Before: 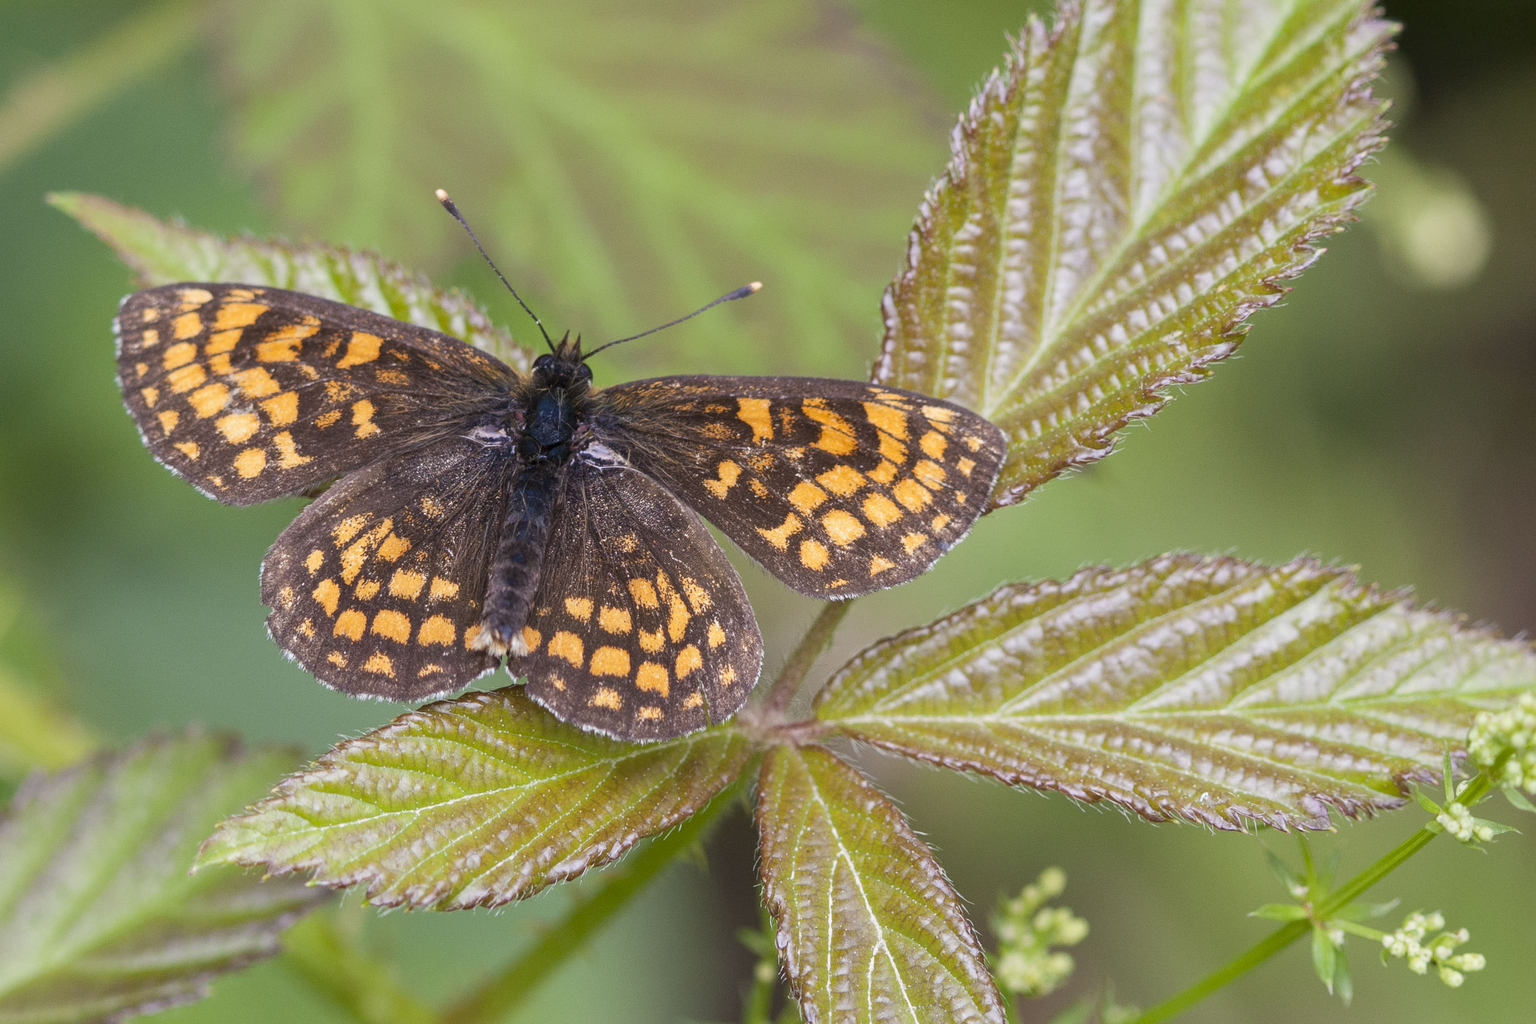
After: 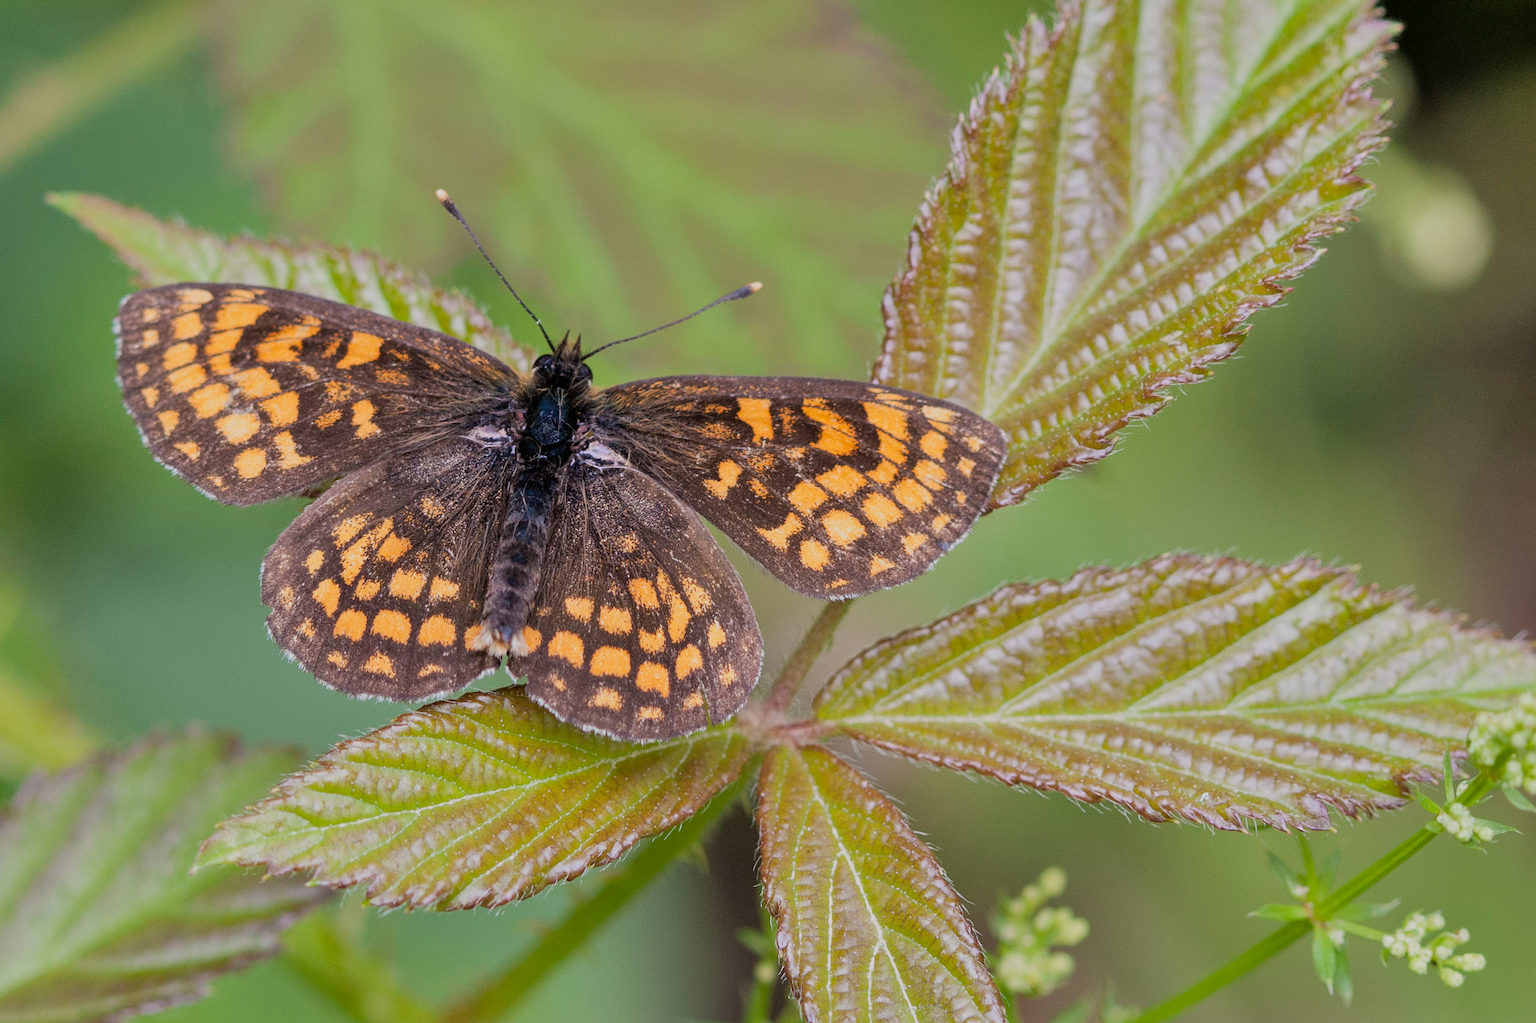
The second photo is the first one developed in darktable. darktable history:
filmic rgb: middle gray luminance 18.42%, black relative exposure -9 EV, white relative exposure 3.75 EV, threshold 6 EV, target black luminance 0%, hardness 4.85, latitude 67.35%, contrast 0.955, highlights saturation mix 20%, shadows ↔ highlights balance 21.36%, add noise in highlights 0, preserve chrominance luminance Y, color science v3 (2019), use custom middle-gray values true, iterations of high-quality reconstruction 0, contrast in highlights soft, enable highlight reconstruction true
shadows and highlights: low approximation 0.01, soften with gaussian
